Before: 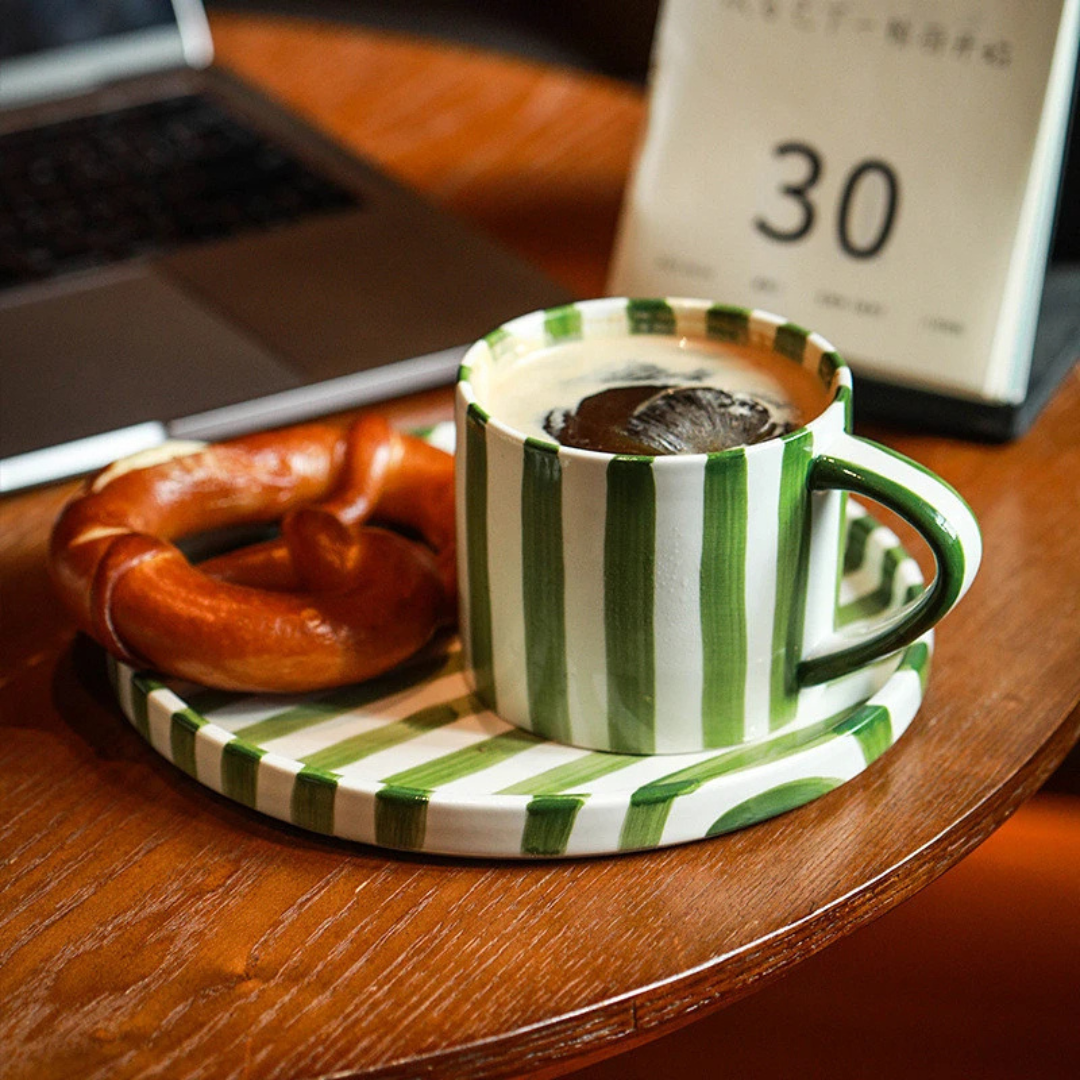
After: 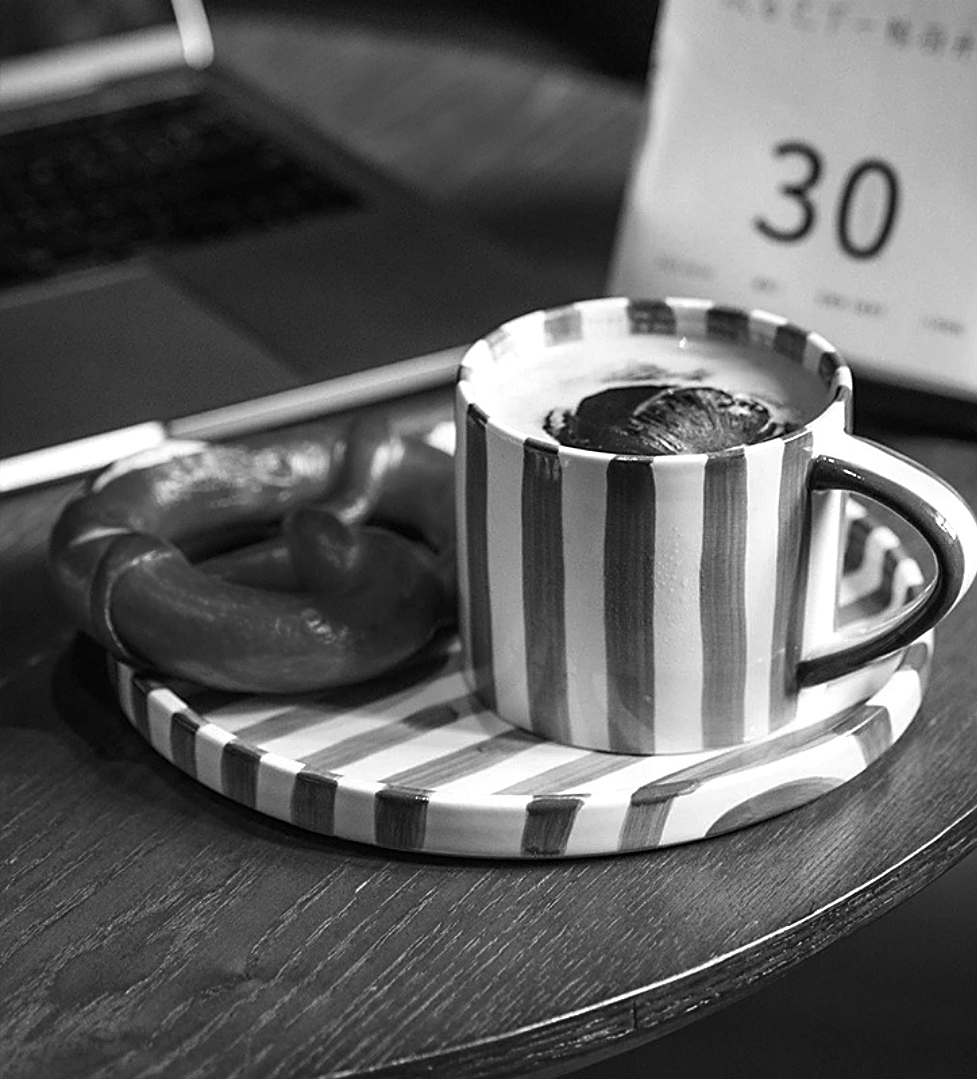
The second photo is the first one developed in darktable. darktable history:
crop: right 9.509%, bottom 0.031%
sharpen: on, module defaults
monochrome: a -11.7, b 1.62, size 0.5, highlights 0.38
color balance: mode lift, gamma, gain (sRGB), lift [0.997, 0.979, 1.021, 1.011], gamma [1, 1.084, 0.916, 0.998], gain [1, 0.87, 1.13, 1.101], contrast 4.55%, contrast fulcrum 38.24%, output saturation 104.09%
